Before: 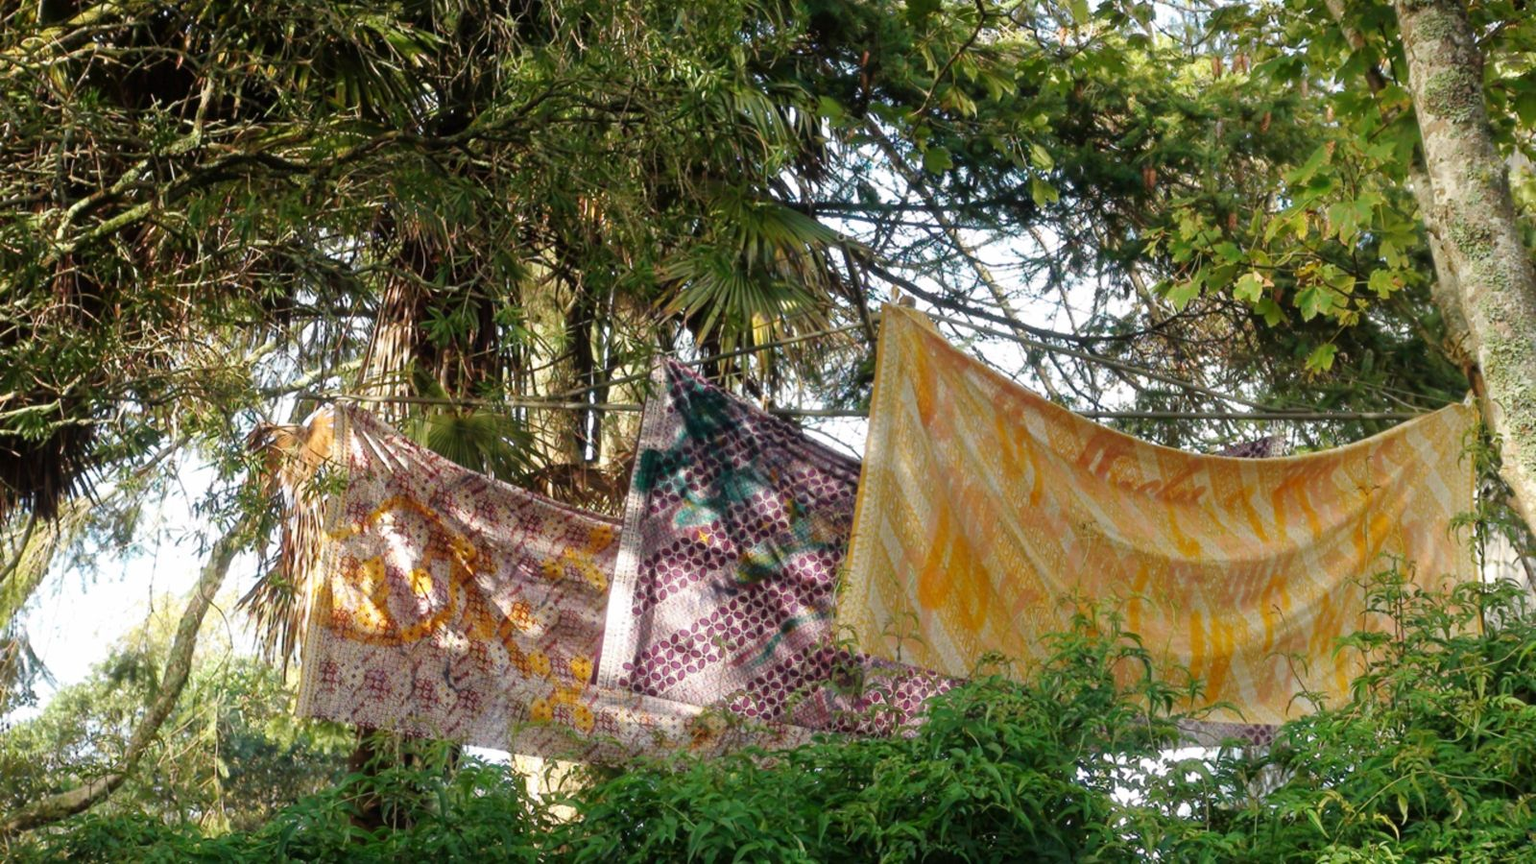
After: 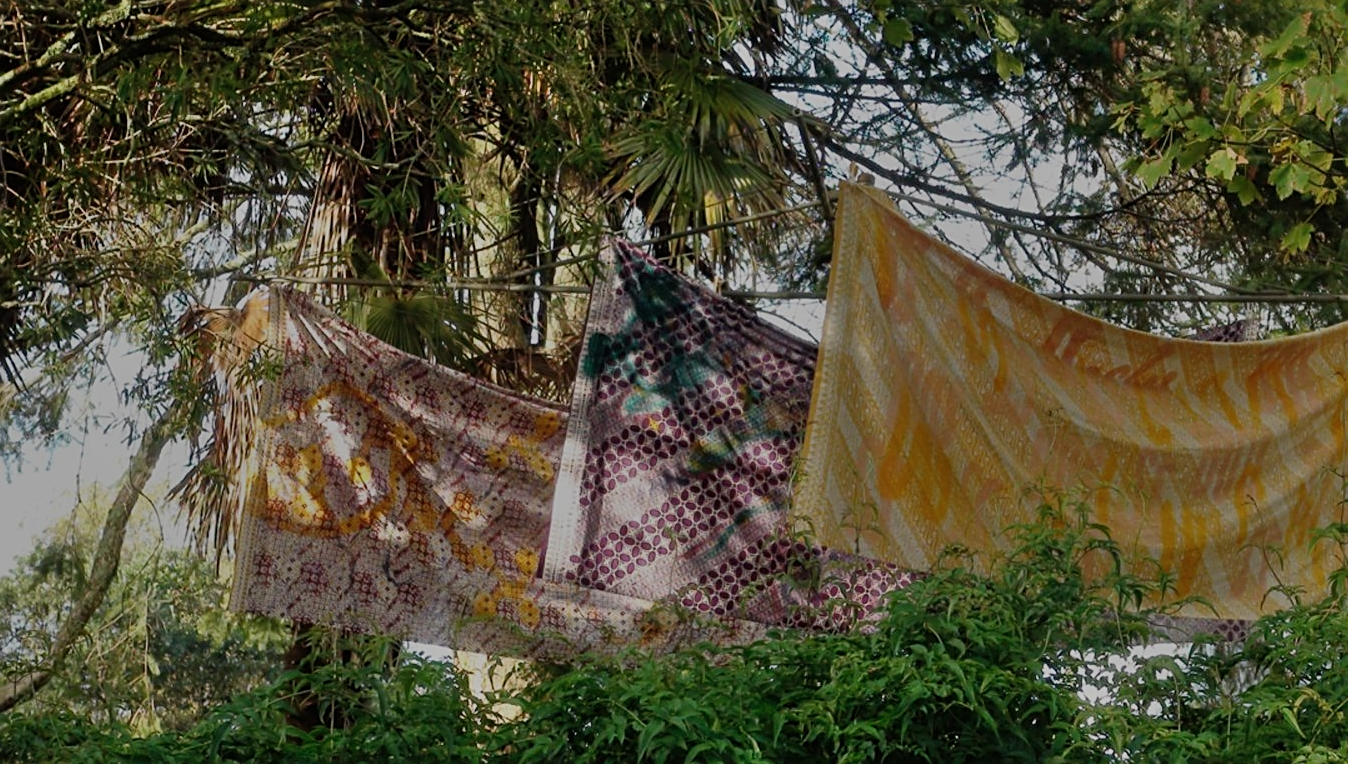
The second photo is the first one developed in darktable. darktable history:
crop and rotate: left 5.017%, top 15.086%, right 10.685%
shadows and highlights: shadows 49.12, highlights -41.83, highlights color adjustment 0.627%, soften with gaussian
sharpen: on, module defaults
tone equalizer: edges refinement/feathering 500, mask exposure compensation -1.57 EV, preserve details no
exposure: exposure -1.397 EV, compensate highlight preservation false
